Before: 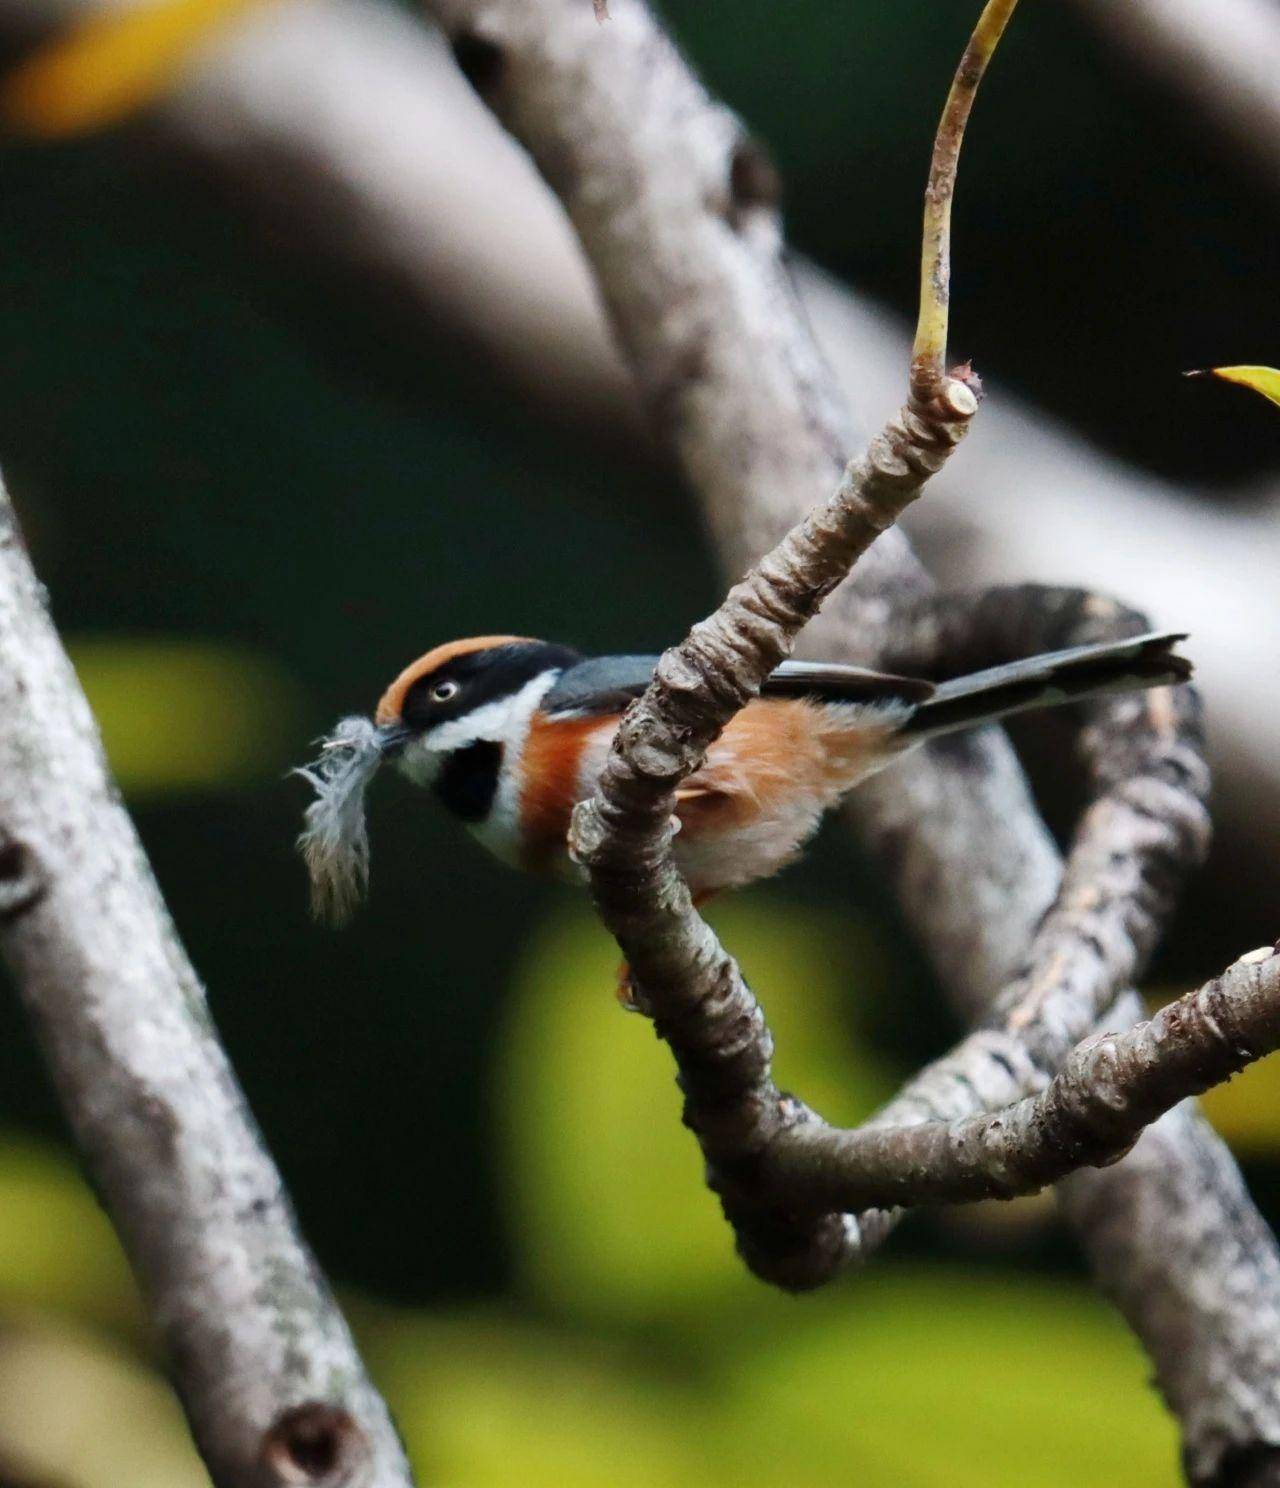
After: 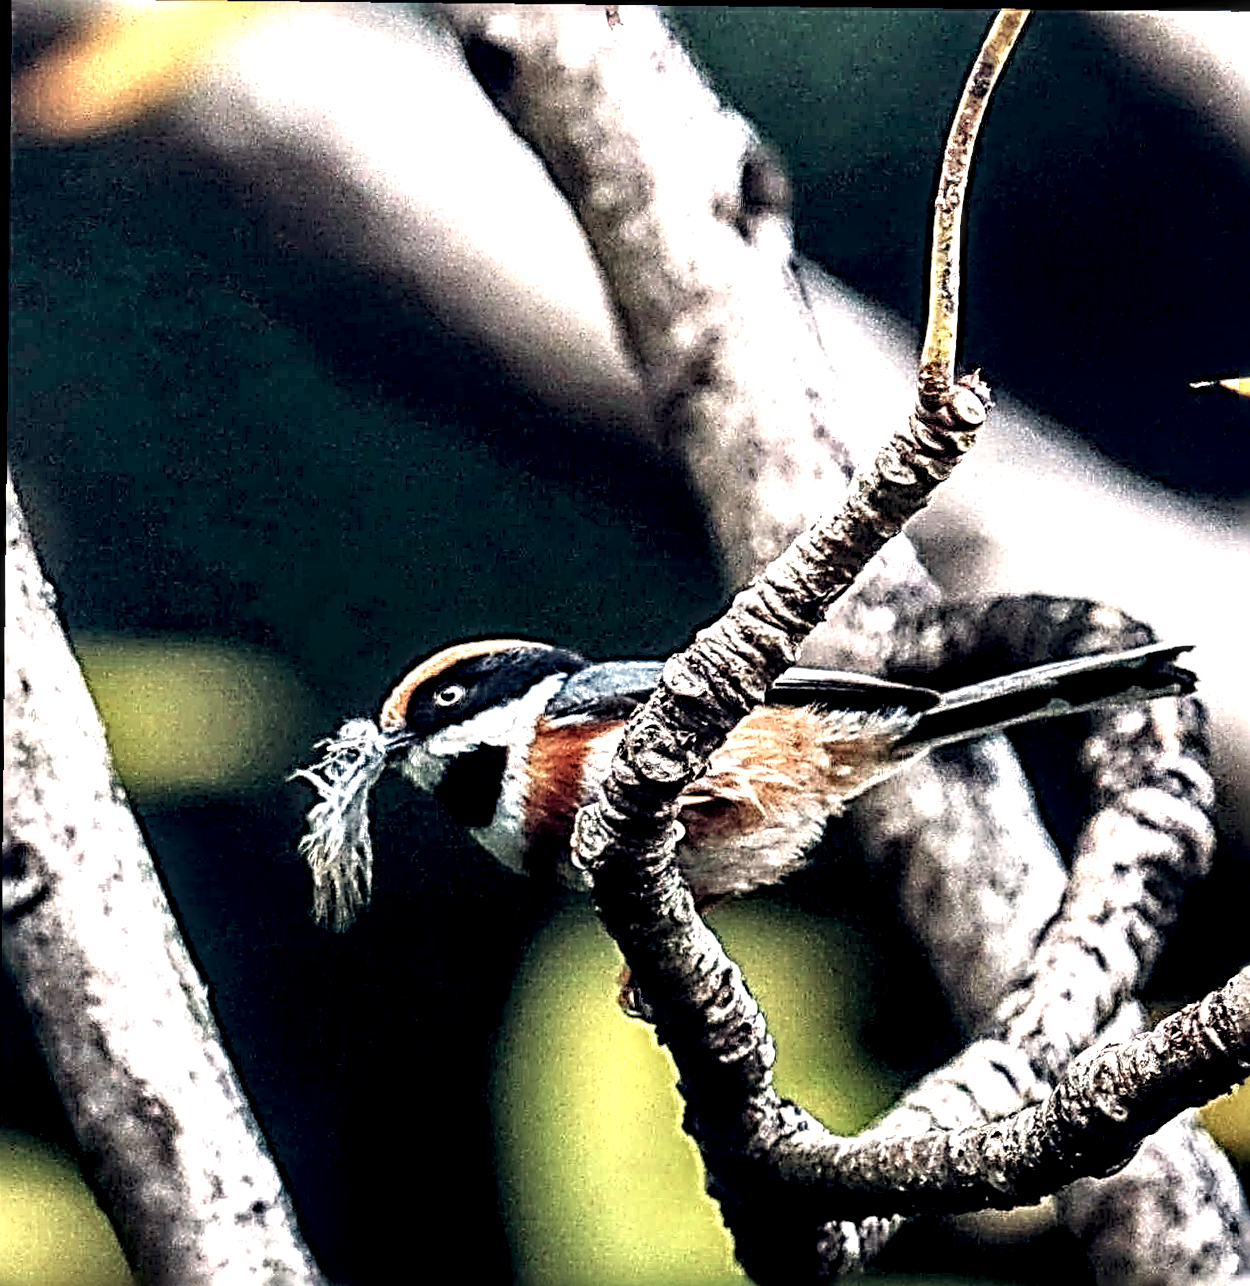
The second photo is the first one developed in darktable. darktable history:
color balance rgb: shadows lift › hue 87.51°, highlights gain › chroma 3.21%, highlights gain › hue 55.1°, global offset › chroma 0.15%, global offset › hue 253.66°, linear chroma grading › global chroma 0.5%
sharpen: radius 4.001, amount 2
local contrast: highlights 115%, shadows 42%, detail 293%
crop and rotate: angle 0.2°, left 0.275%, right 3.127%, bottom 14.18%
rotate and perspective: rotation 0.8°, automatic cropping off
